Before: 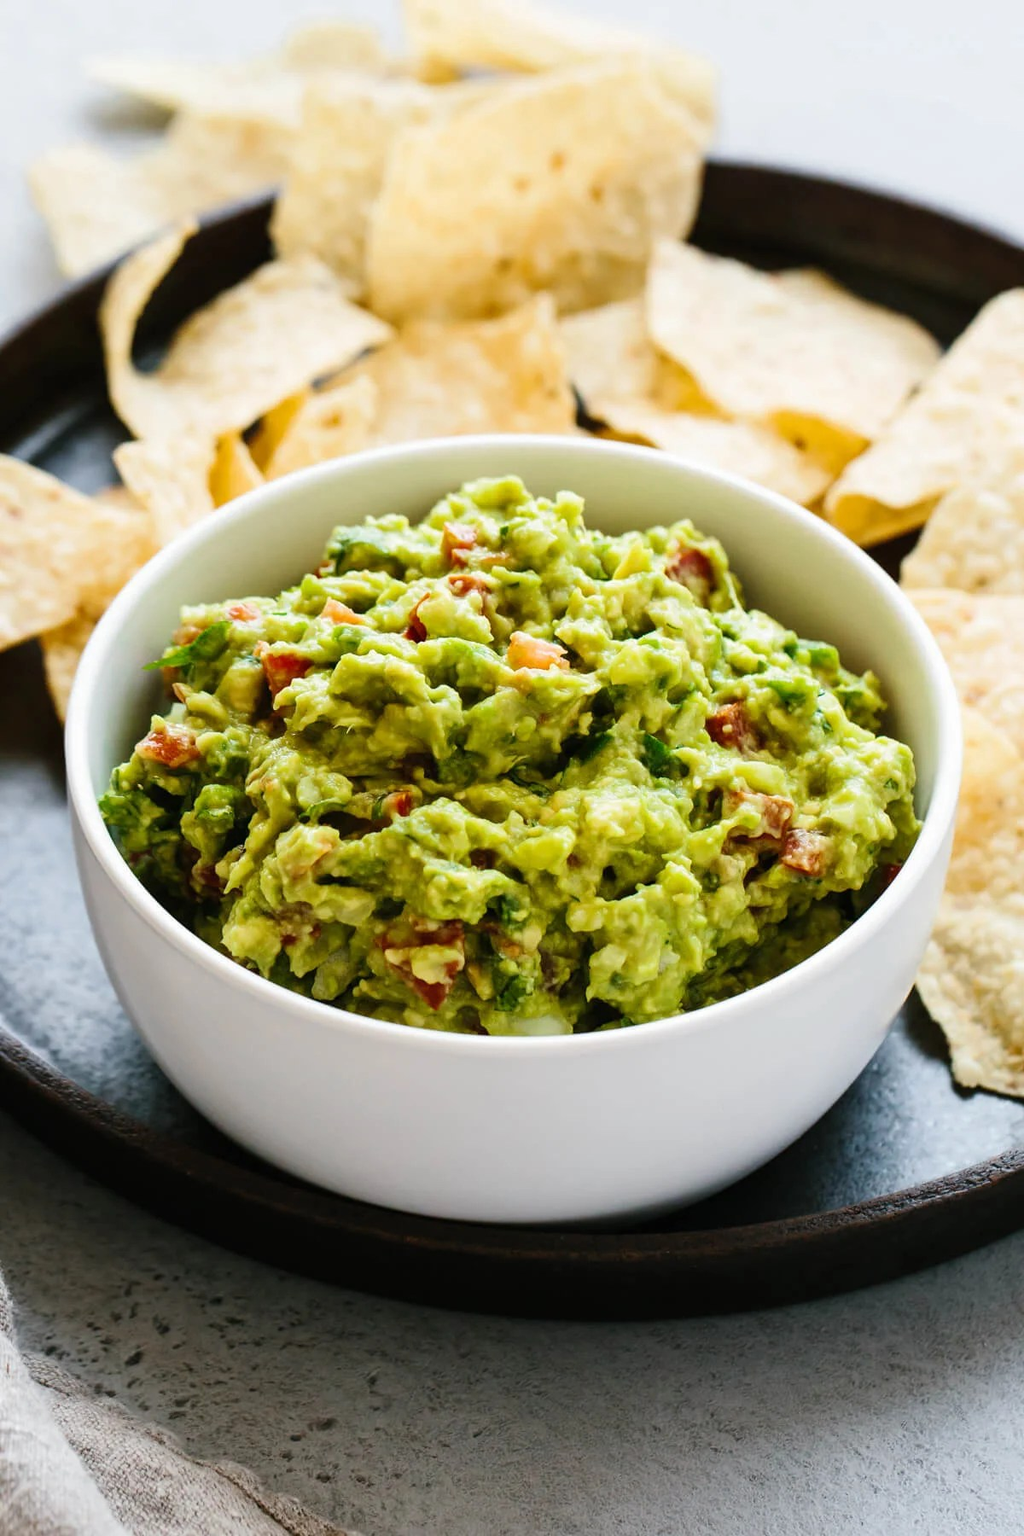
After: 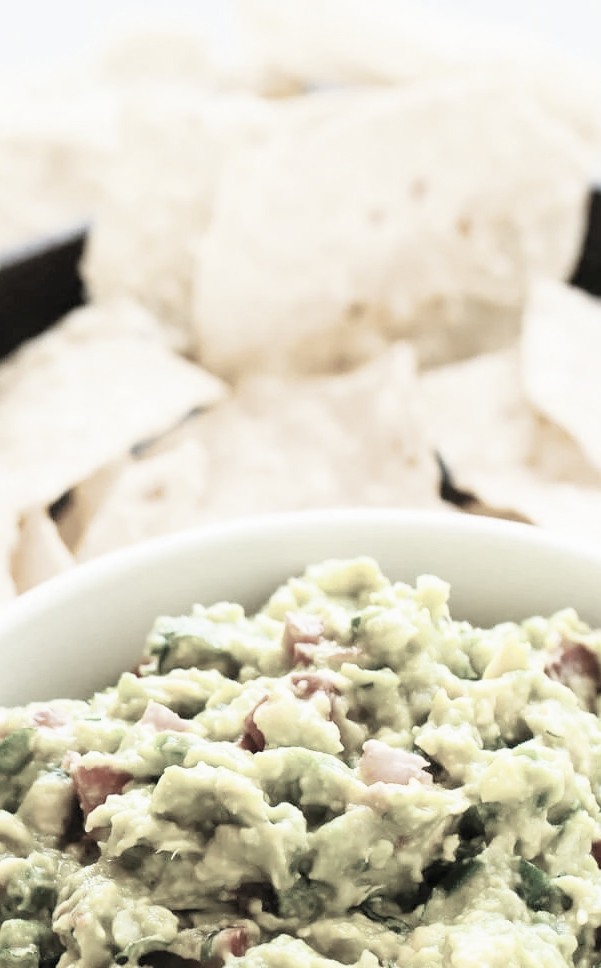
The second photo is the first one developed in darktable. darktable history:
exposure: black level correction 0, exposure 1.106 EV, compensate highlight preservation false
crop: left 19.645%, right 30.235%, bottom 46.183%
color zones: curves: ch1 [(0, 0.153) (0.143, 0.15) (0.286, 0.151) (0.429, 0.152) (0.571, 0.152) (0.714, 0.151) (0.857, 0.151) (1, 0.153)]
tone equalizer: edges refinement/feathering 500, mask exposure compensation -1.57 EV, preserve details no
filmic rgb: black relative exposure -16 EV, white relative exposure 4.02 EV, threshold 3.04 EV, target black luminance 0%, hardness 7.6, latitude 73.05%, contrast 0.896, highlights saturation mix 11.26%, shadows ↔ highlights balance -0.366%, enable highlight reconstruction true
